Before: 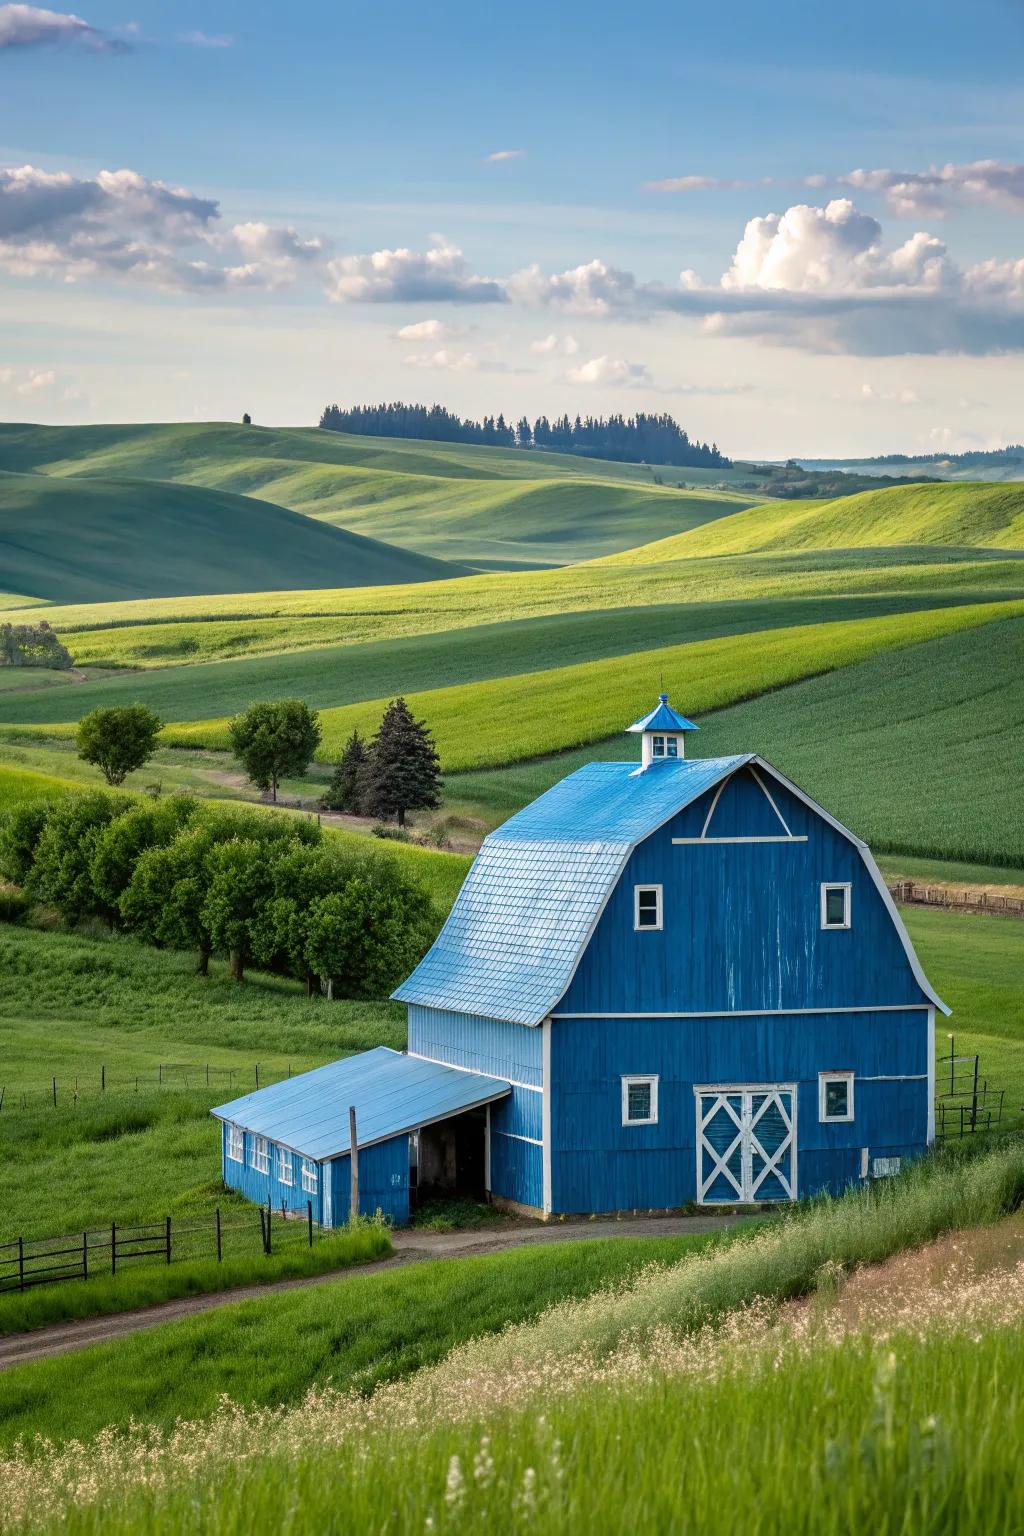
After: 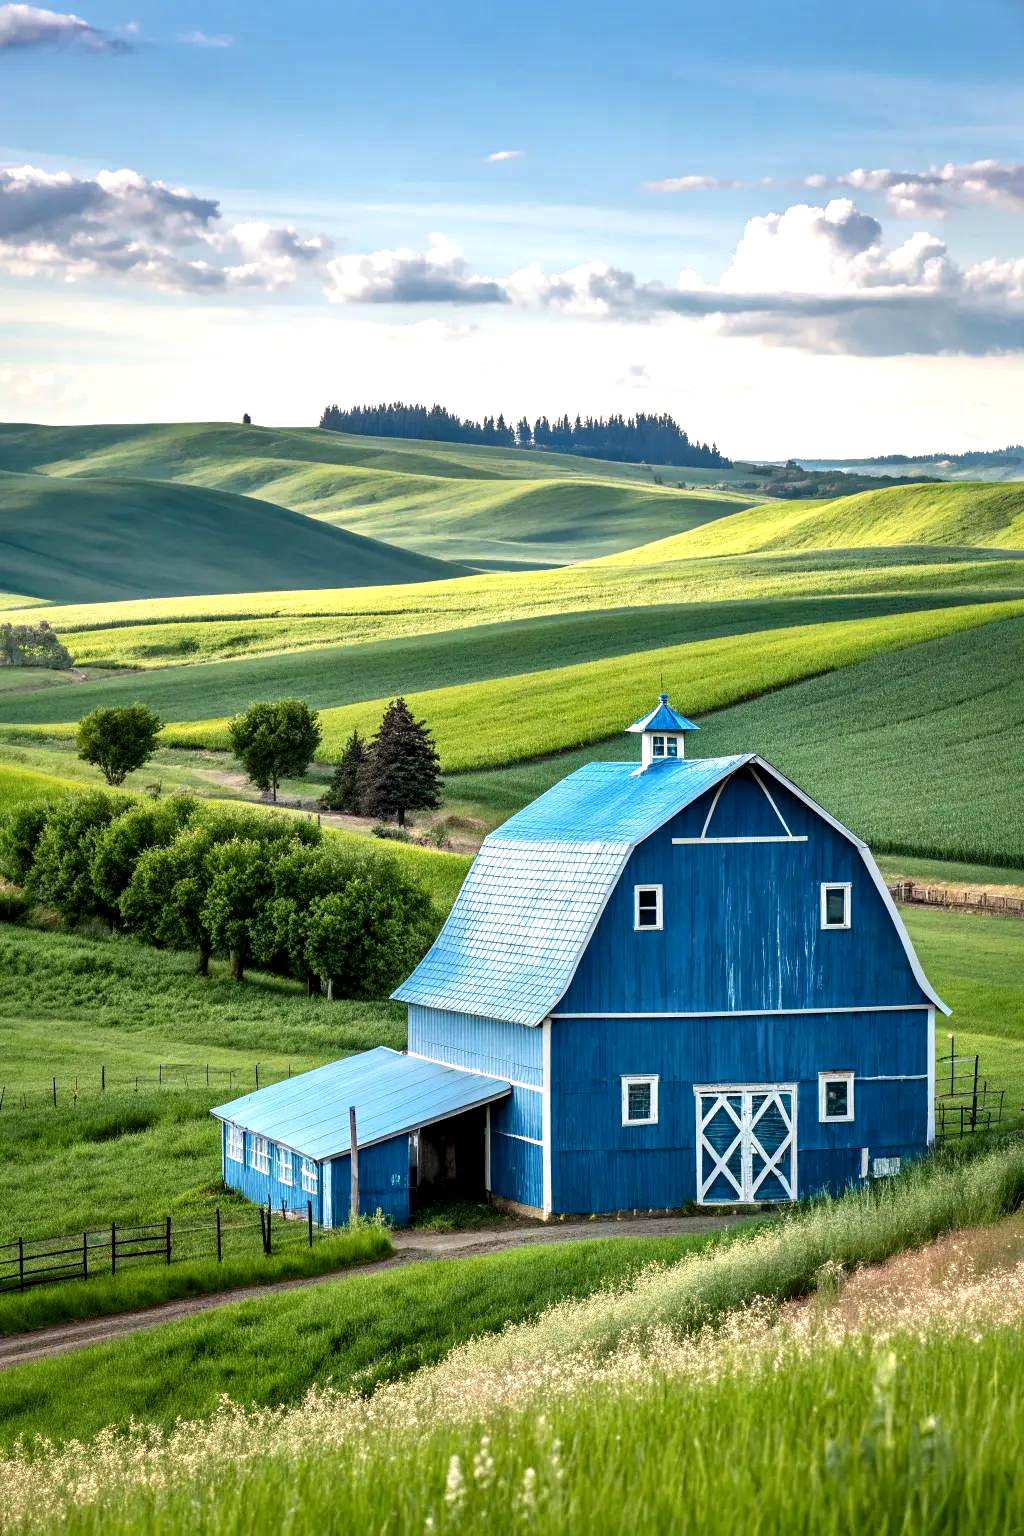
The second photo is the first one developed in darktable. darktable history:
local contrast: mode bilateral grid, contrast 99, coarseness 100, detail 165%, midtone range 0.2
exposure: exposure 0.484 EV, compensate exposure bias true, compensate highlight preservation false
